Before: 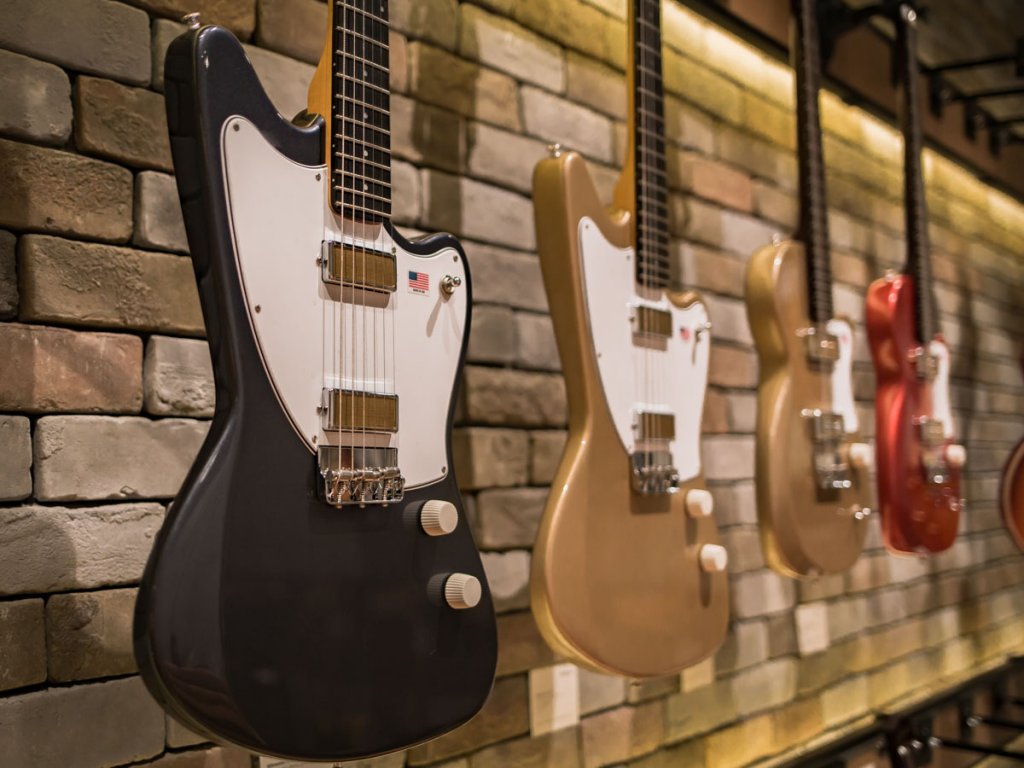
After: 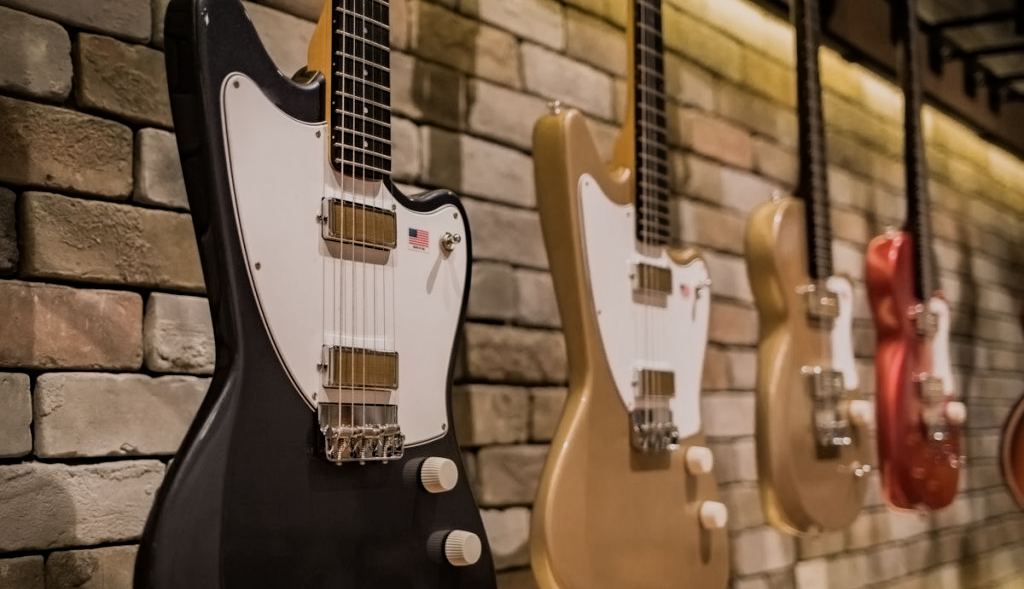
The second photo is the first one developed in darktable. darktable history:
crop: top 5.667%, bottom 17.637%
filmic rgb: white relative exposure 3.8 EV, hardness 4.35
contrast equalizer: y [[0.5 ×6], [0.5 ×6], [0.5 ×6], [0 ×6], [0, 0.039, 0.251, 0.29, 0.293, 0.292]]
